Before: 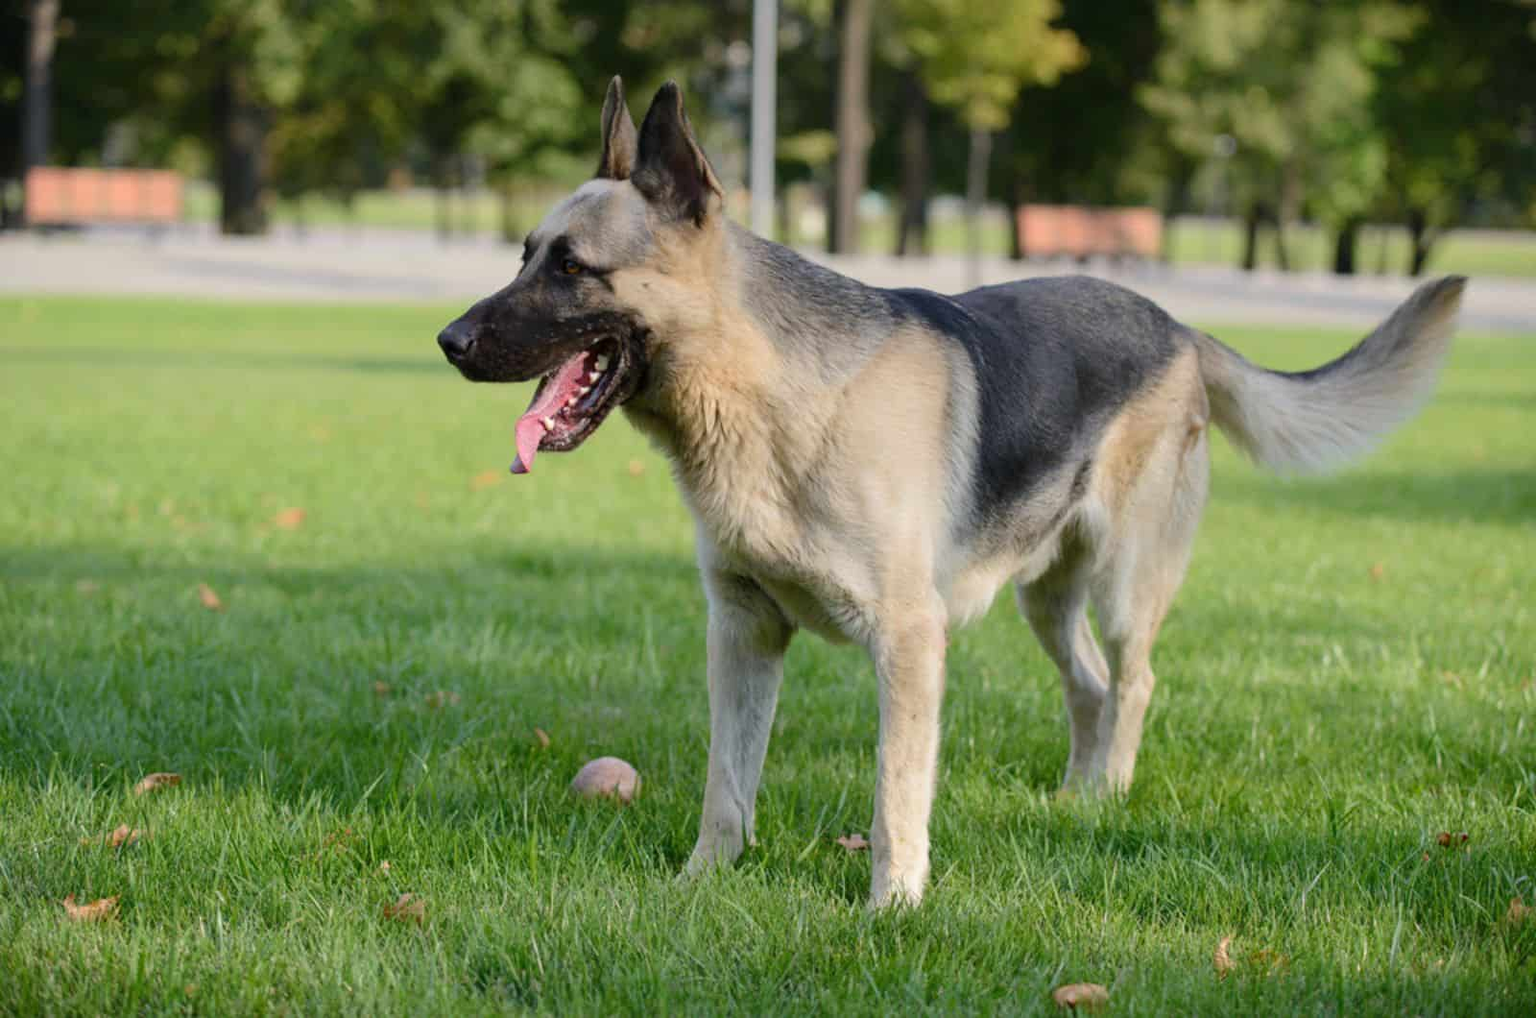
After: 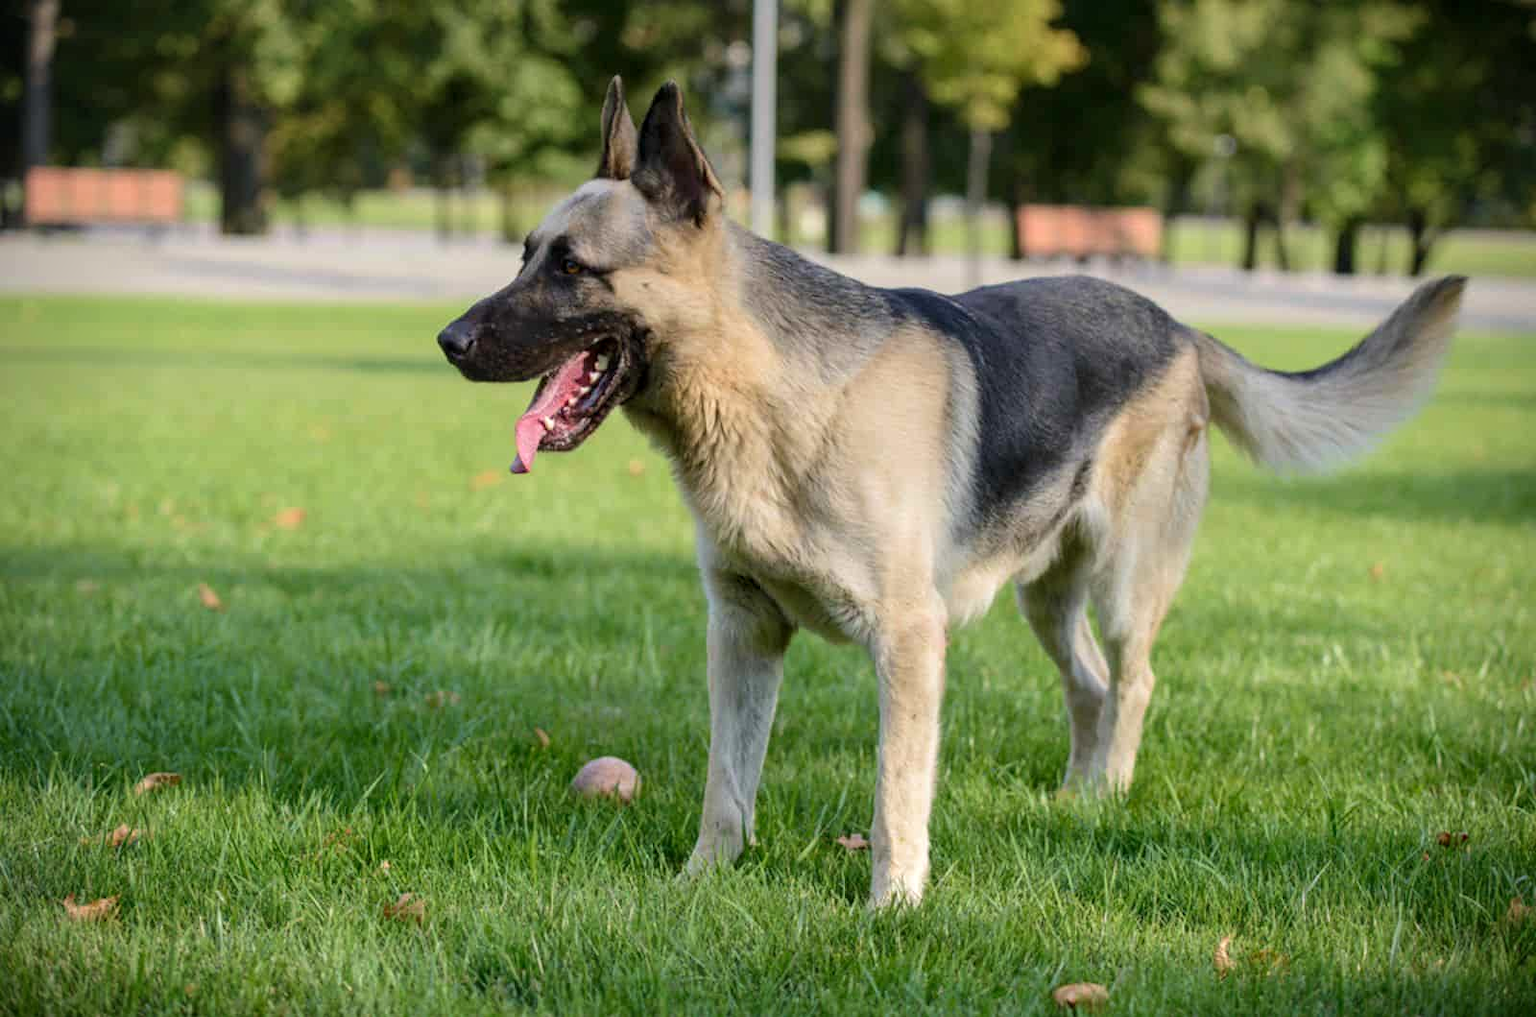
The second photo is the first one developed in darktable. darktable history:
vignetting: saturation -0.028, unbound false
velvia: strength 15.25%
local contrast: on, module defaults
